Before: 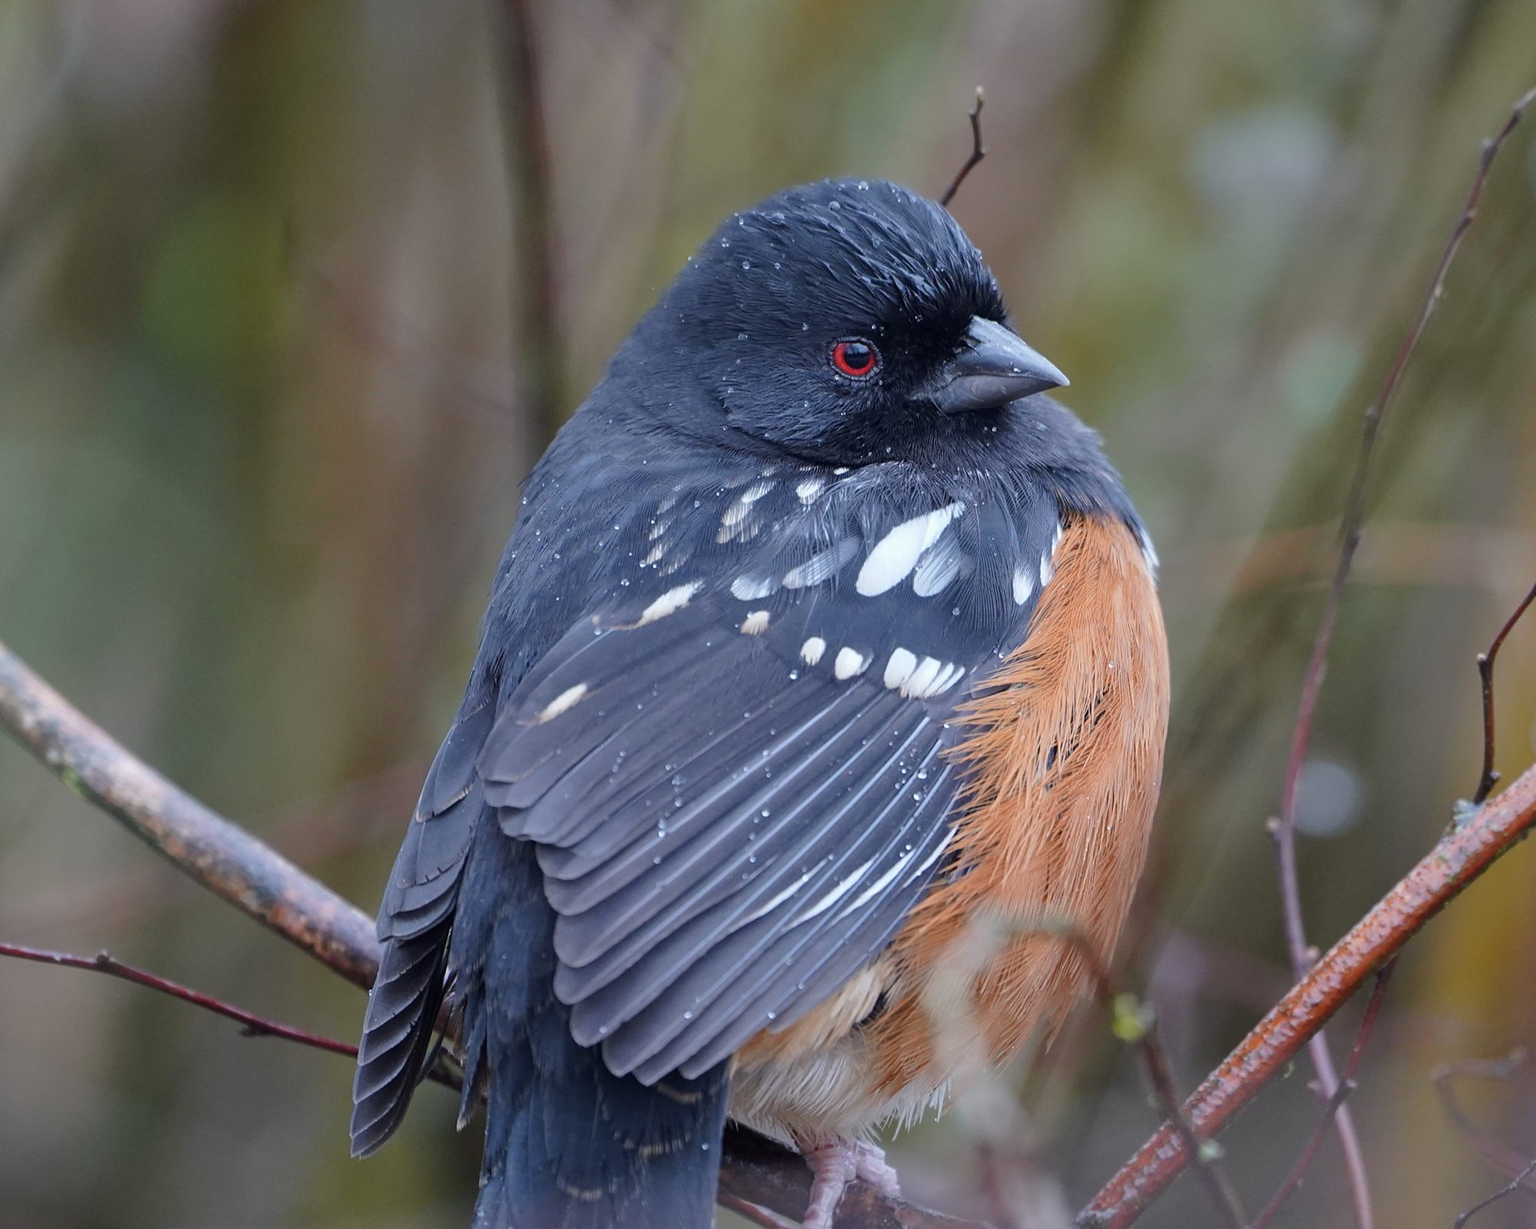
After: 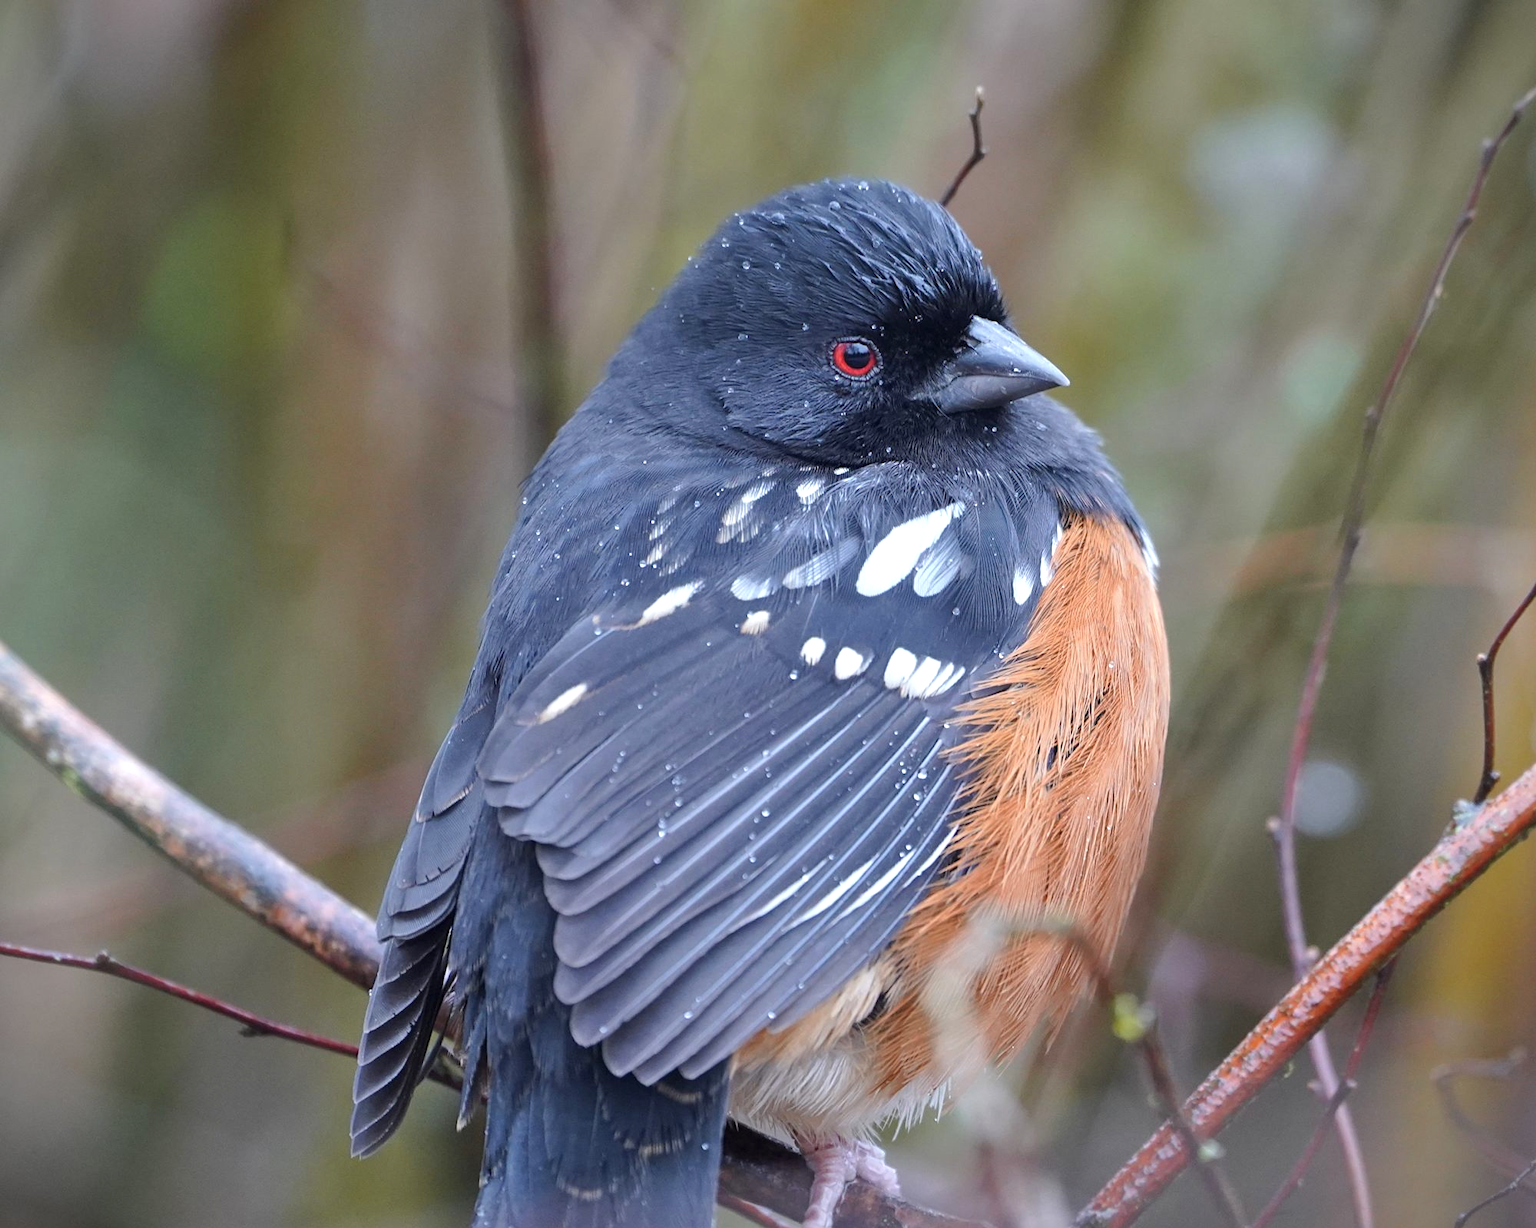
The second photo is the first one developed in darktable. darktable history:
vignetting: fall-off start 99.17%
shadows and highlights: soften with gaussian
exposure: black level correction 0, exposure 0.5 EV, compensate exposure bias true, compensate highlight preservation false
